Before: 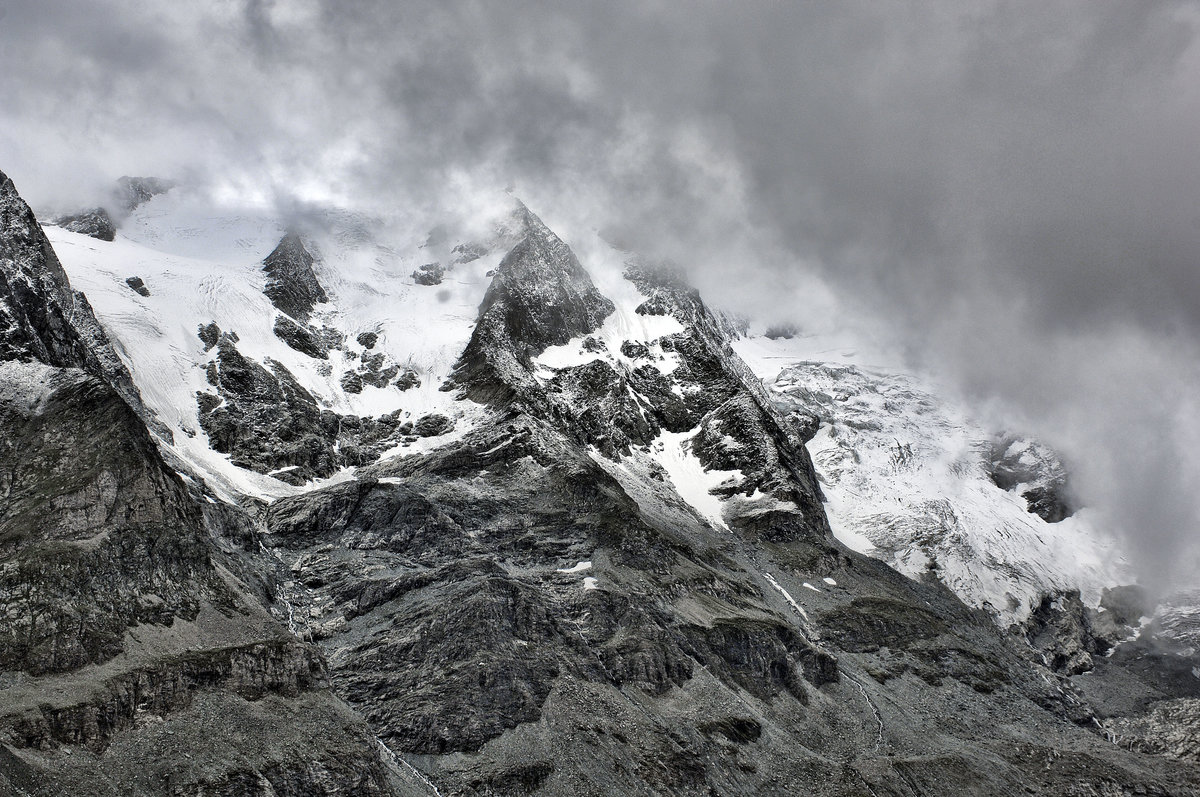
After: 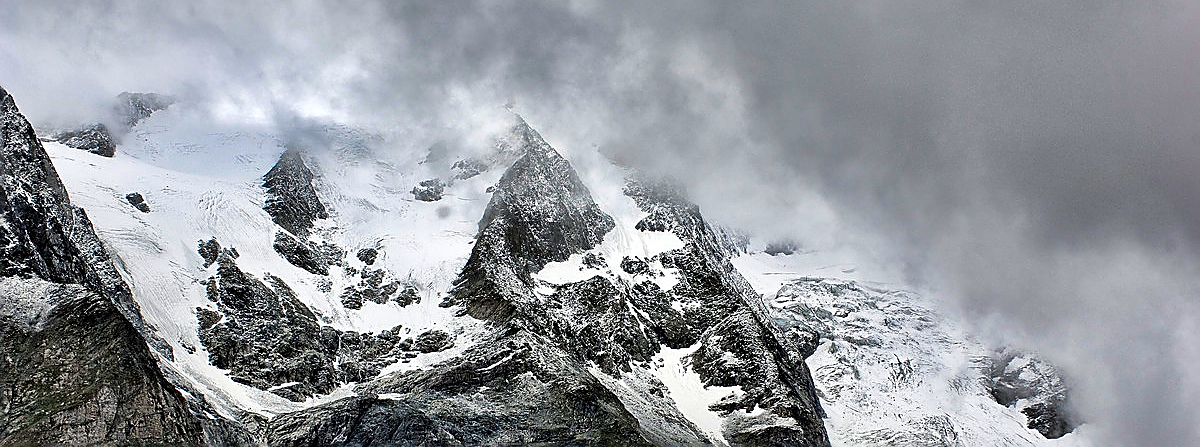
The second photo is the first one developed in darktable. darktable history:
sharpen: radius 1.4, amount 1.25, threshold 0.7
crop and rotate: top 10.605%, bottom 33.274%
contrast brightness saturation: saturation 0.5
